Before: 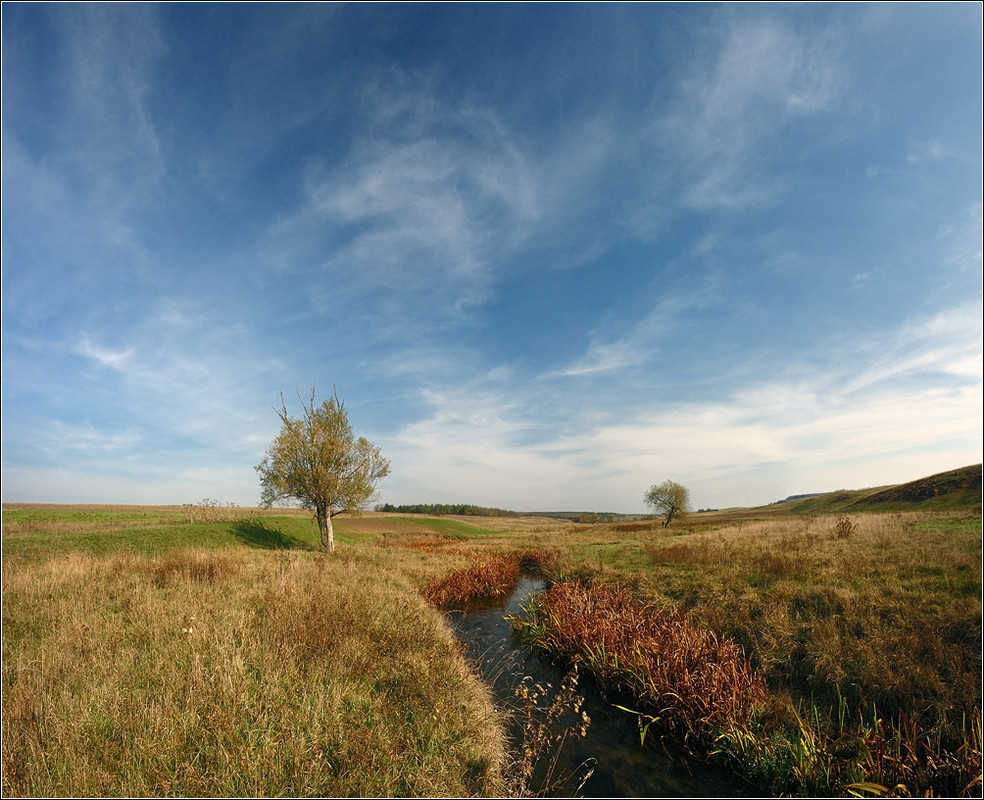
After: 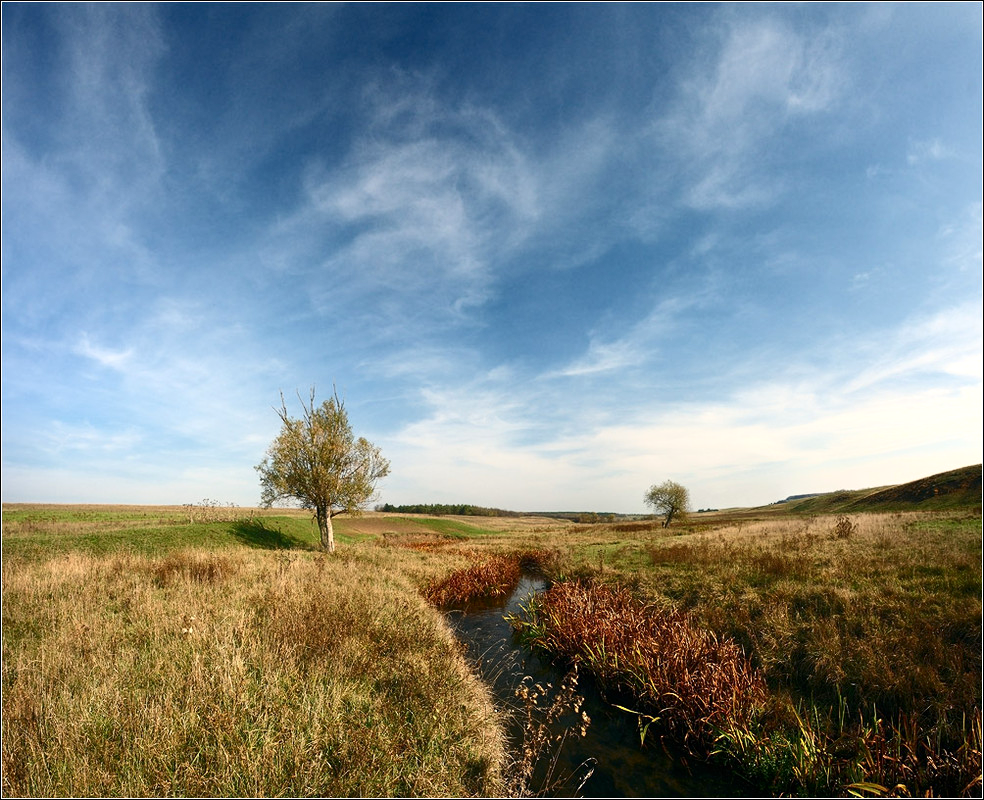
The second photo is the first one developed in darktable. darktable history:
exposure: black level correction 0.001, exposure 0.191 EV, compensate highlight preservation false
contrast brightness saturation: contrast 0.22
